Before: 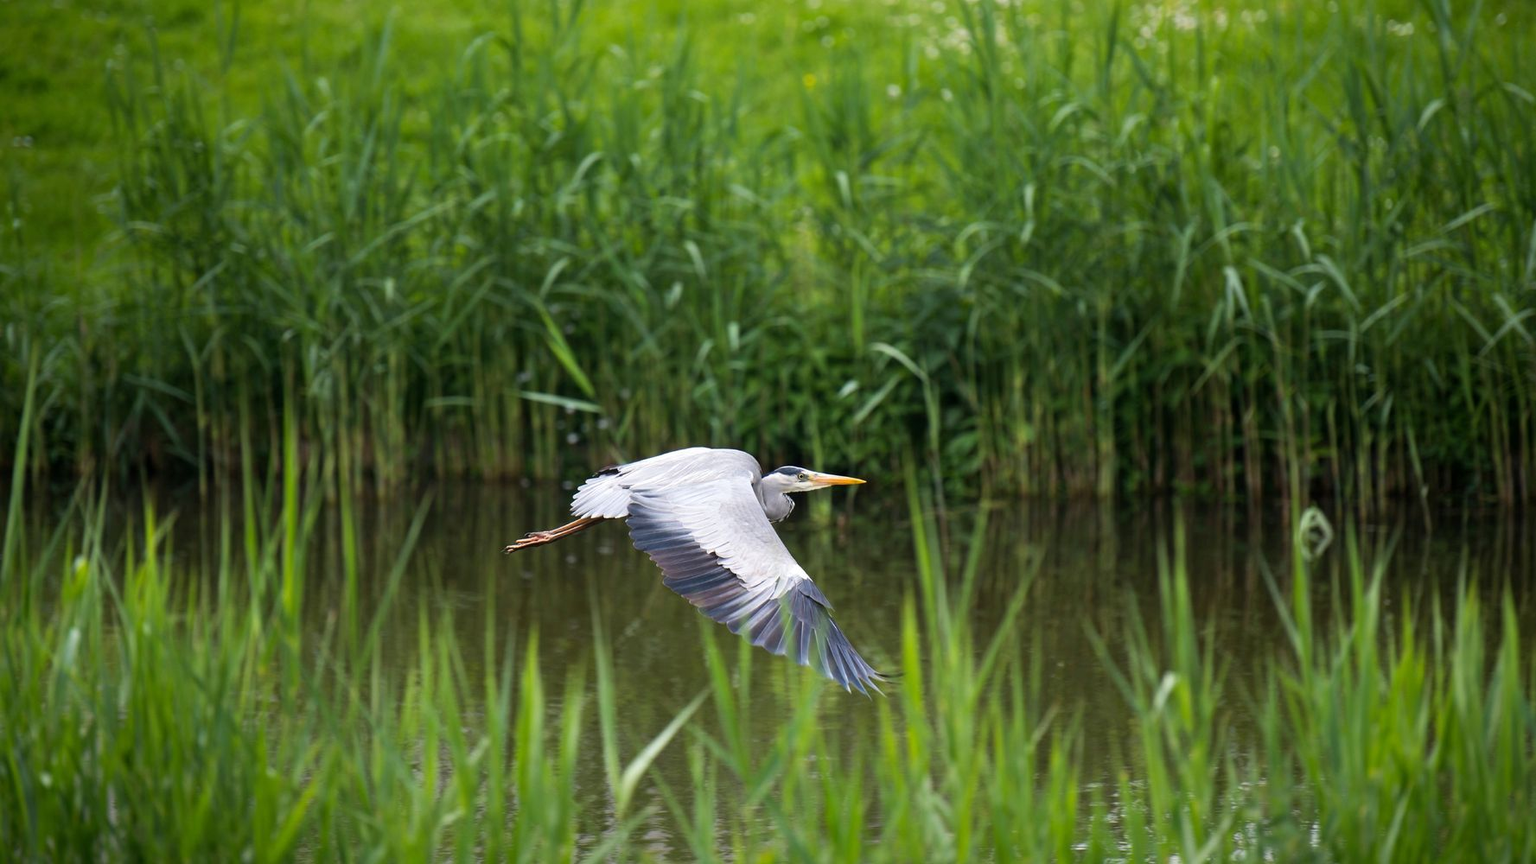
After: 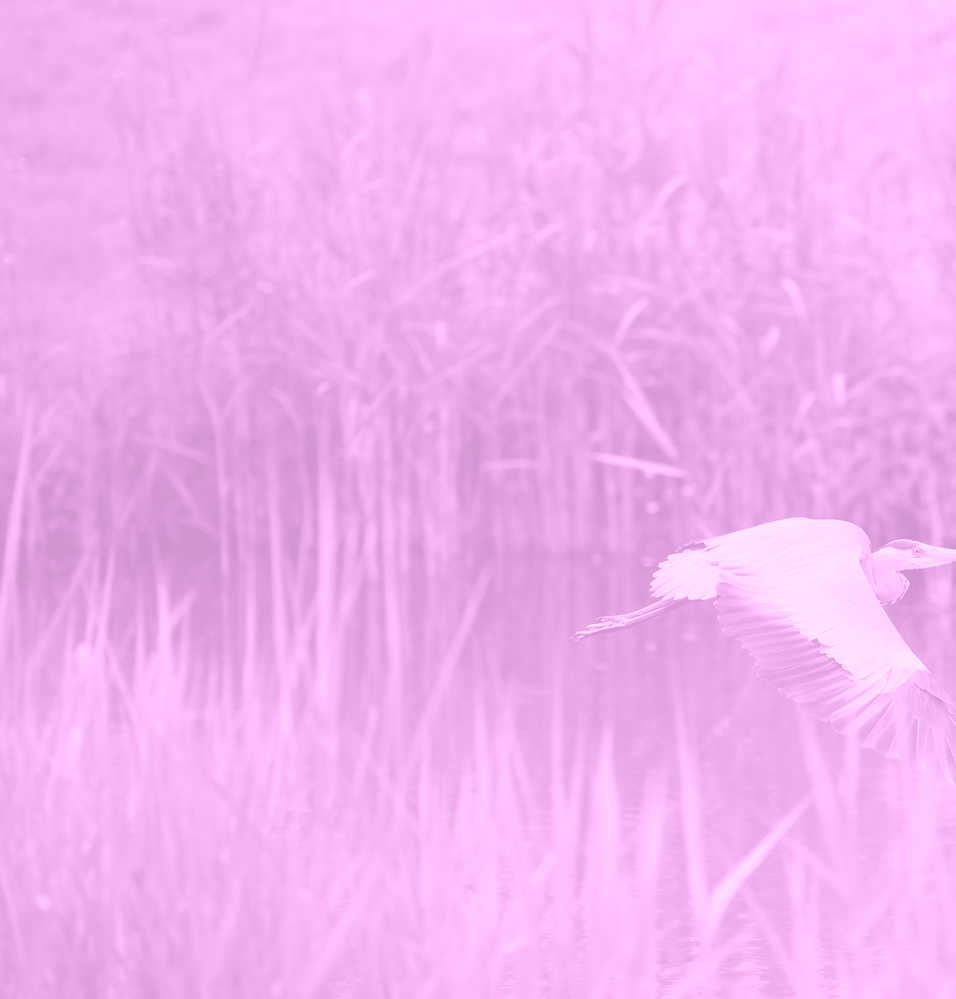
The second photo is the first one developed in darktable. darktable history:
colorize: hue 331.2°, saturation 75%, source mix 30.28%, lightness 70.52%, version 1
crop: left 0.587%, right 45.588%, bottom 0.086%
